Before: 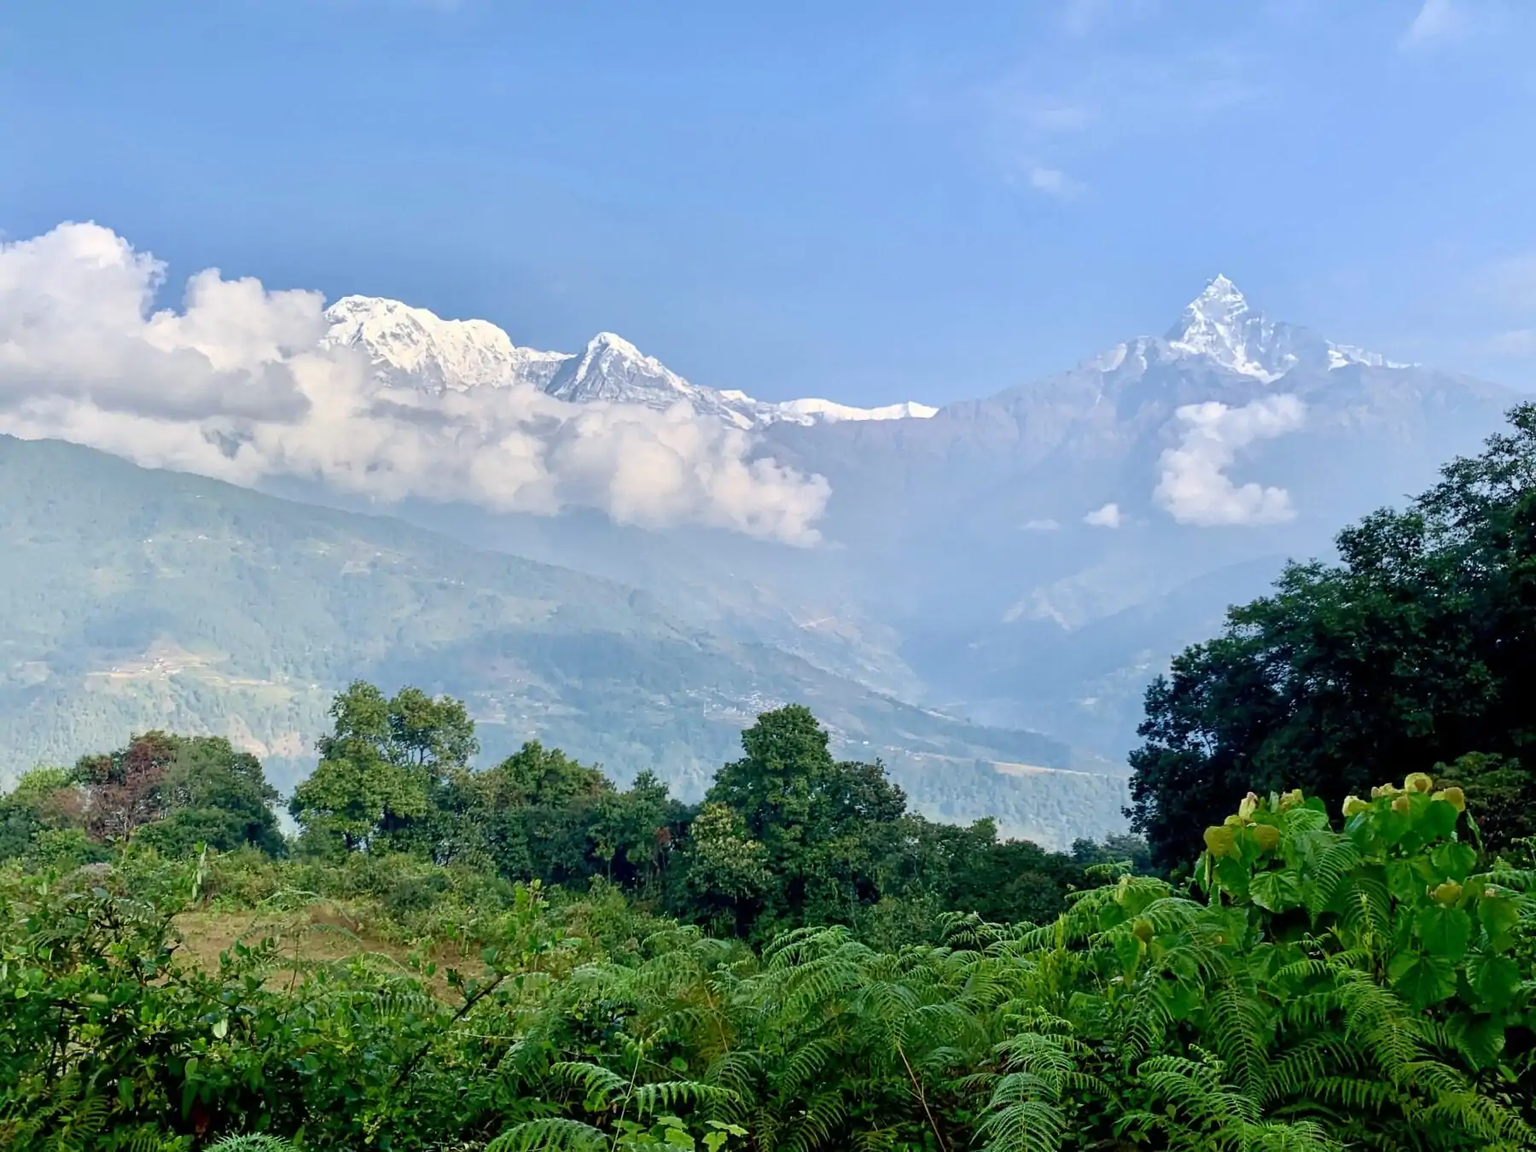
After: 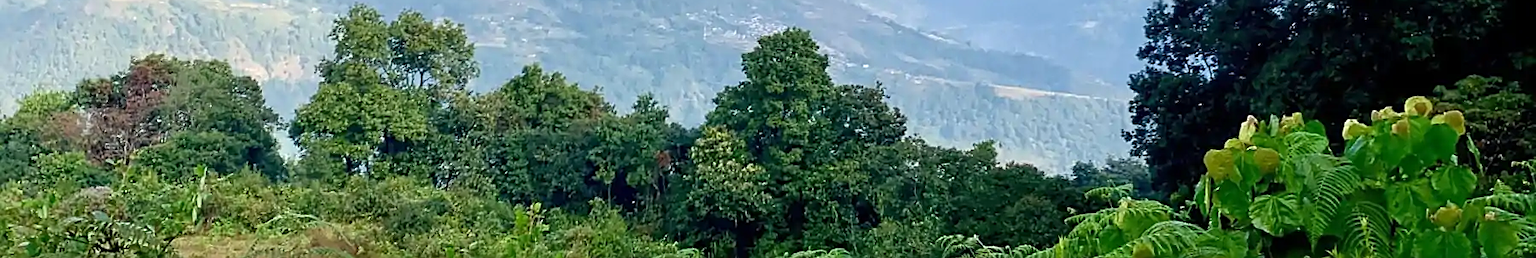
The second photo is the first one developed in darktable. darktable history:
sharpen: amount 0.499
crop and rotate: top 58.809%, bottom 18.715%
exposure: exposure 0.201 EV, compensate exposure bias true, compensate highlight preservation false
